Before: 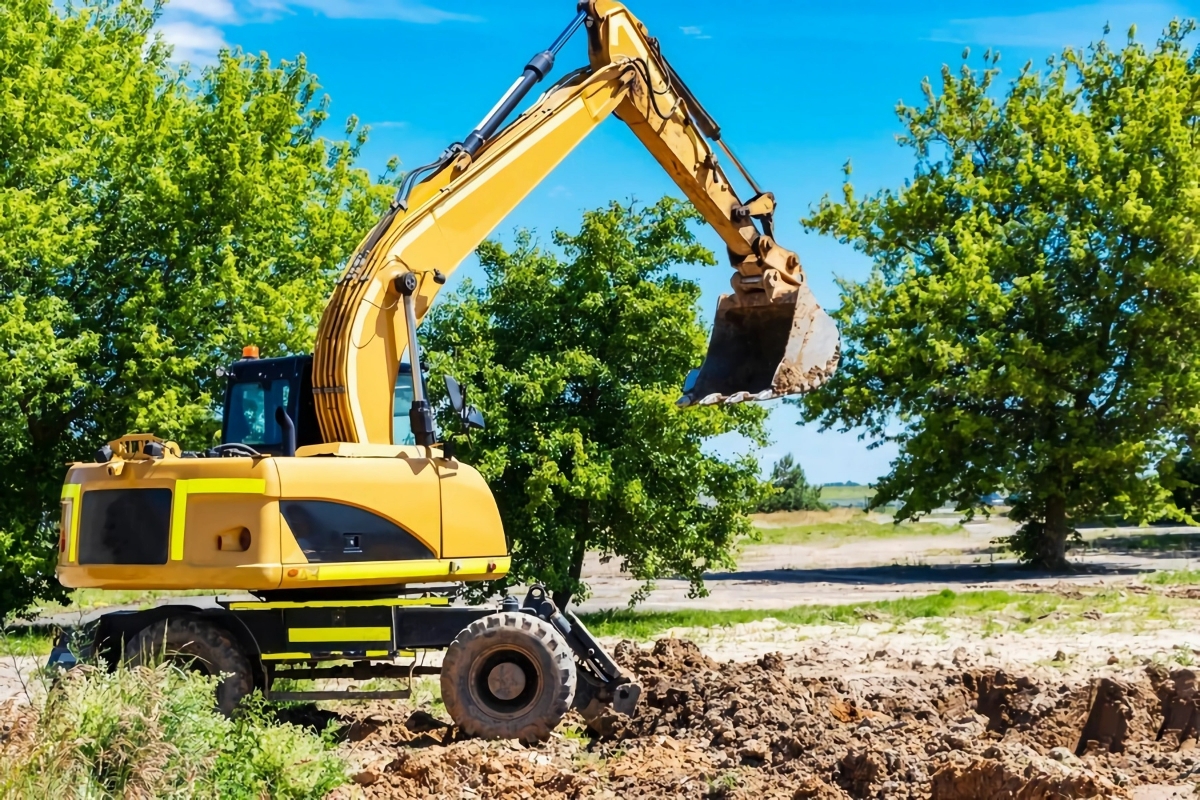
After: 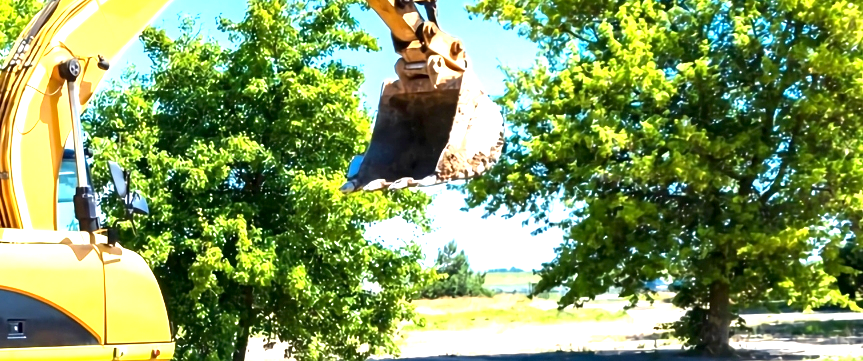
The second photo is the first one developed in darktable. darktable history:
crop and rotate: left 28.05%, top 26.937%, bottom 27.832%
exposure: black level correction 0.001, exposure 1.319 EV, compensate highlight preservation false
